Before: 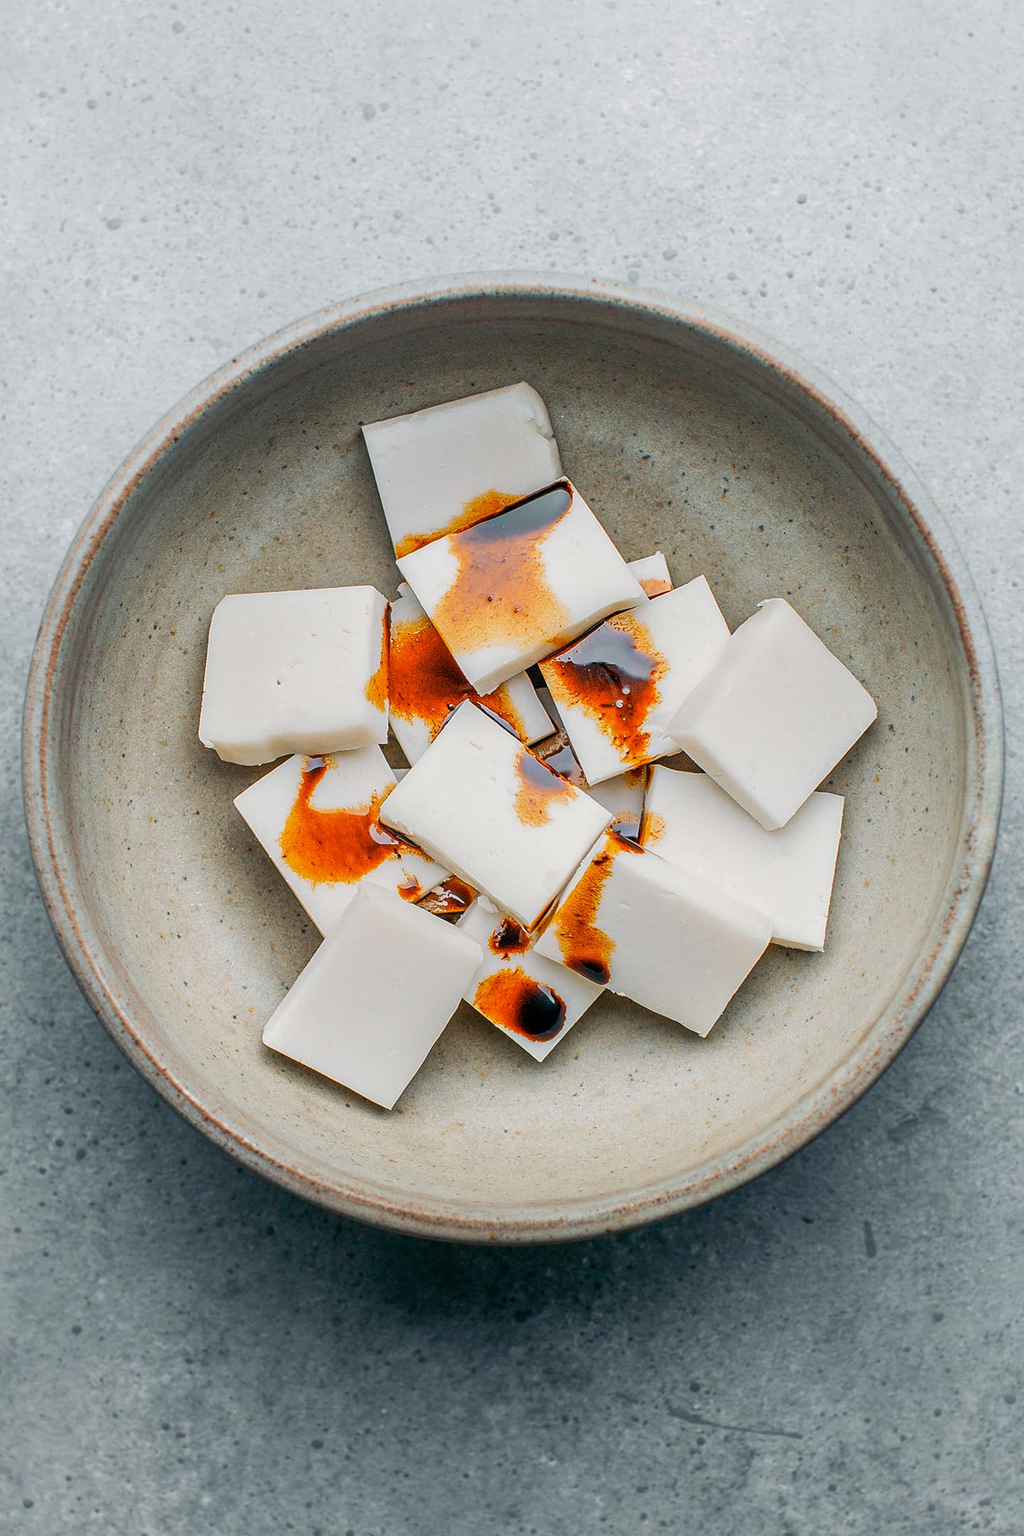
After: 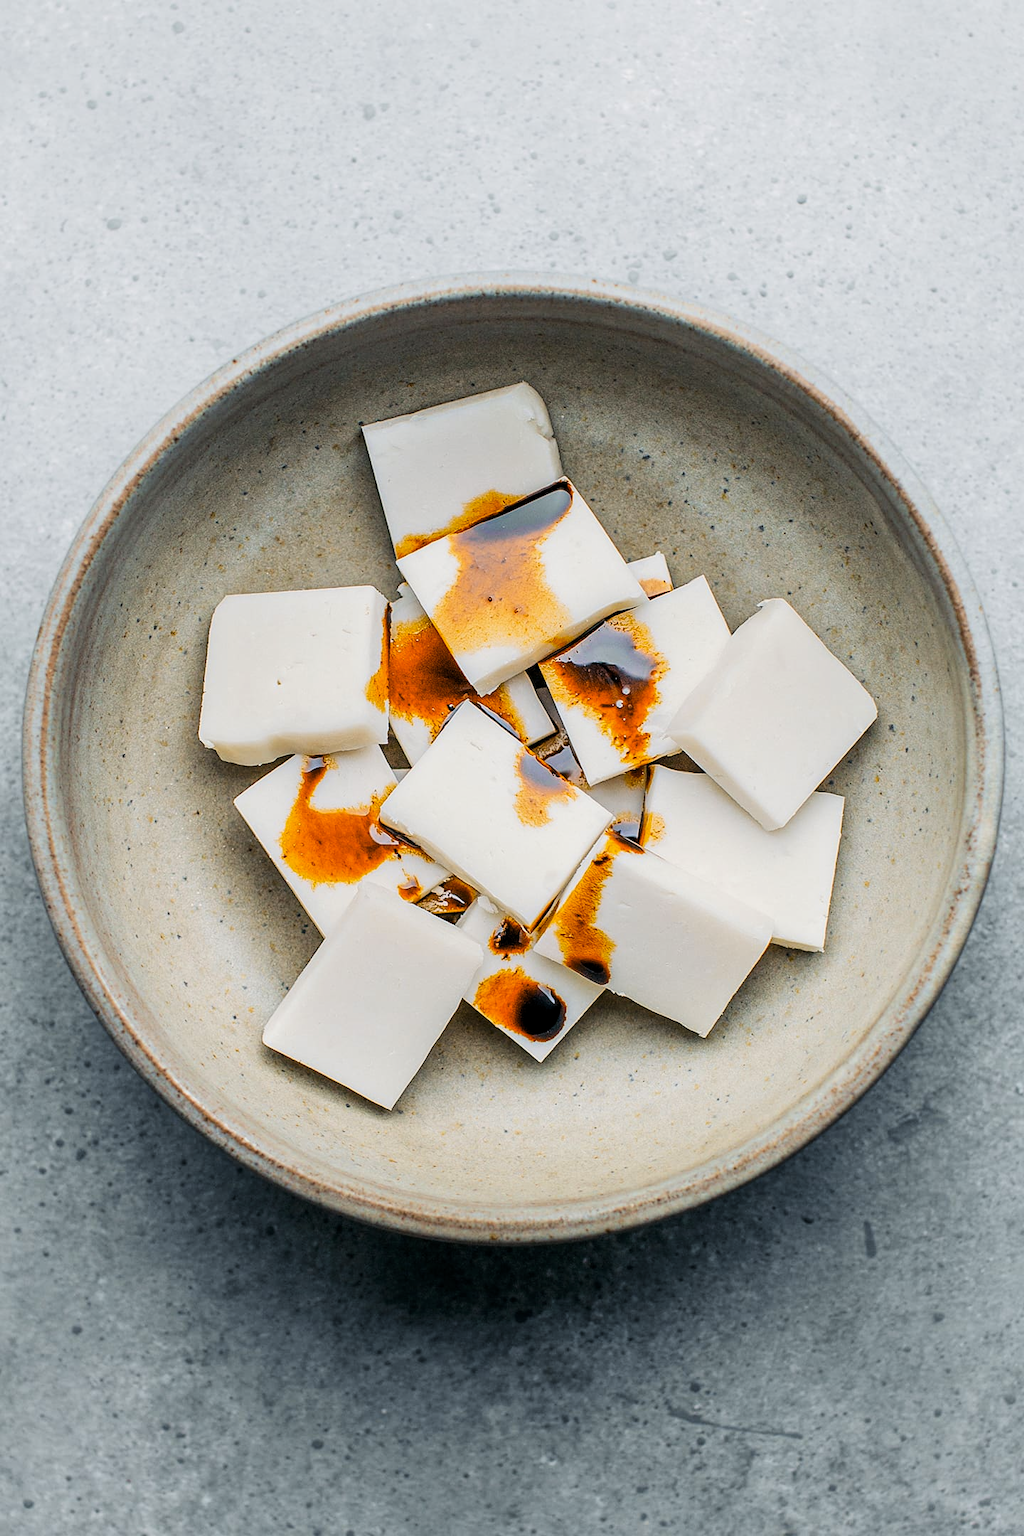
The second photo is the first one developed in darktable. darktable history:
tone curve: curves: ch0 [(0.021, 0) (0.104, 0.052) (0.496, 0.526) (0.737, 0.783) (1, 1)], color space Lab, linked channels, preserve colors none
color contrast: green-magenta contrast 0.8, blue-yellow contrast 1.1, unbound 0
